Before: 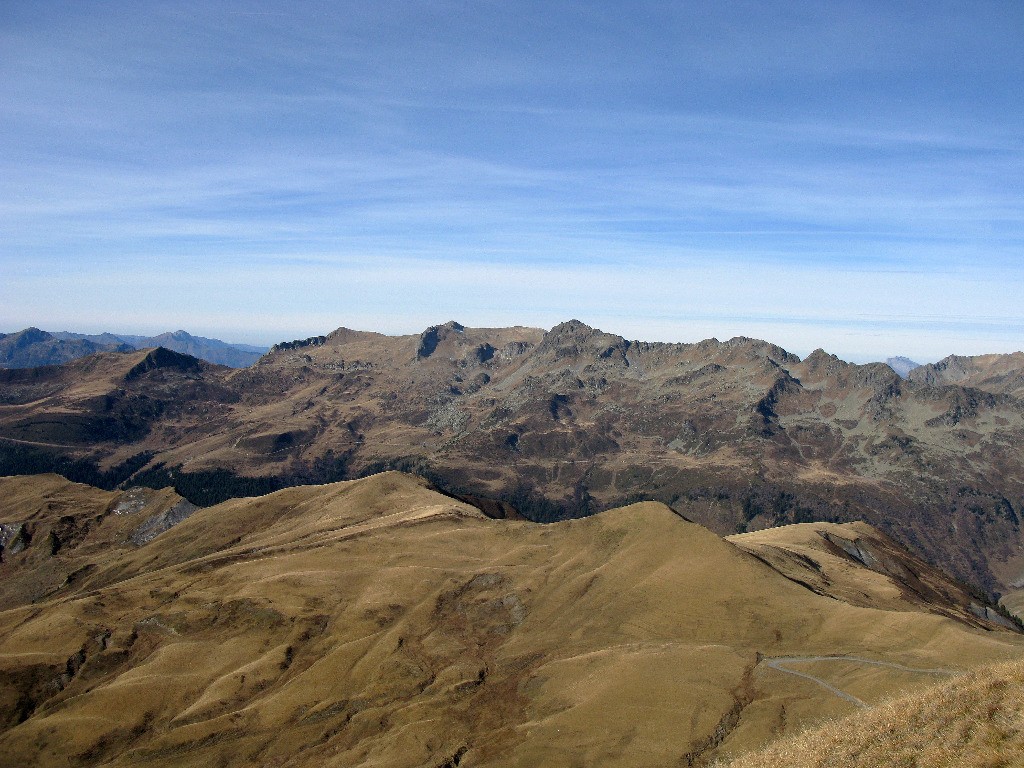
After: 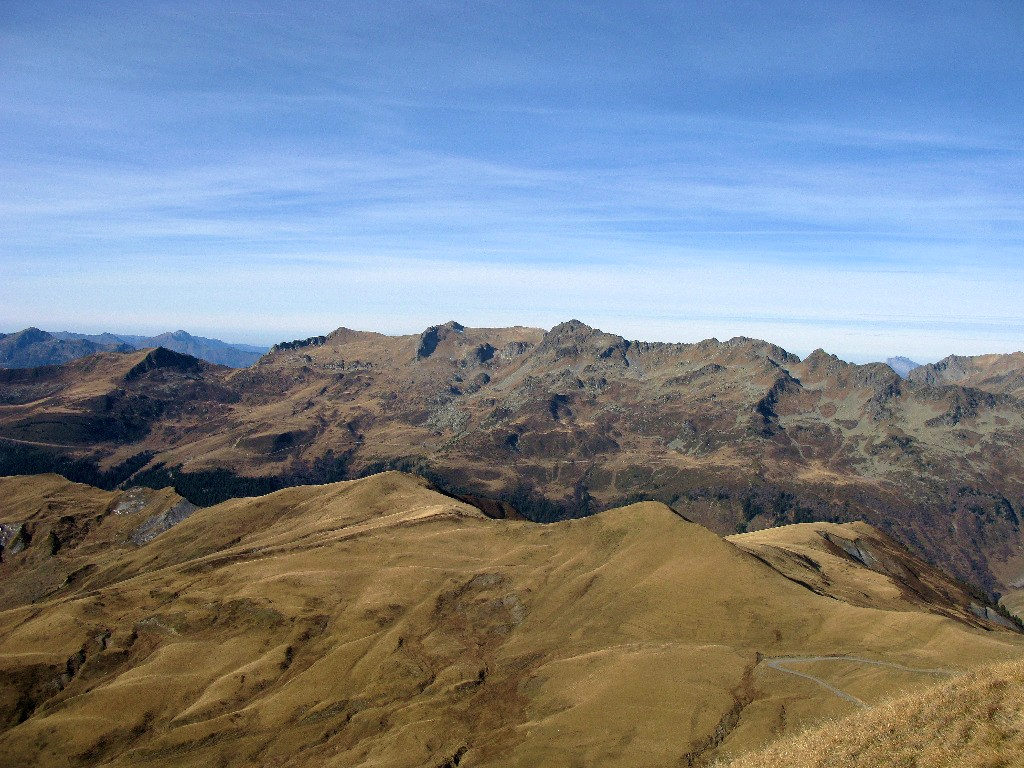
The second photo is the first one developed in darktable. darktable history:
exposure: exposure 0.078 EV, compensate highlight preservation false
velvia: on, module defaults
